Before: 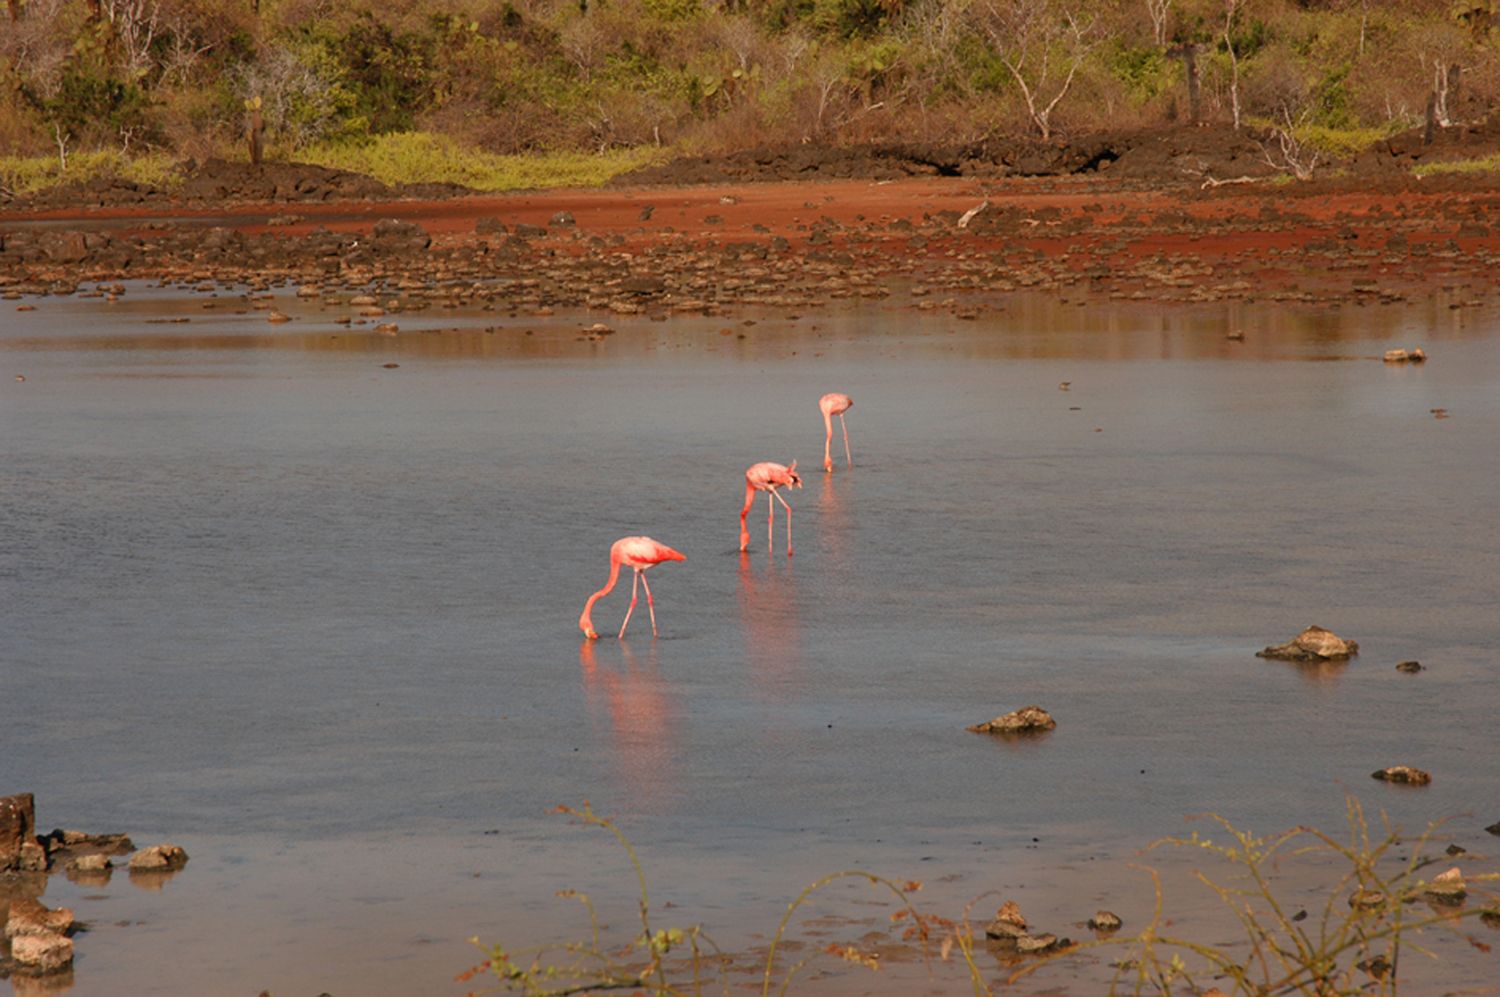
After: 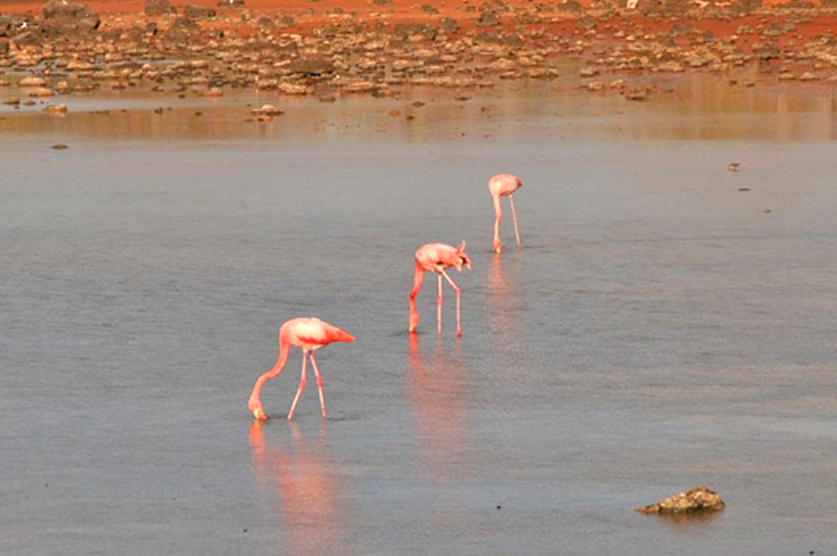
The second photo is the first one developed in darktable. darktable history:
crop and rotate: left 22.13%, top 22.054%, right 22.026%, bottom 22.102%
tone equalizer: -7 EV 0.15 EV, -6 EV 0.6 EV, -5 EV 1.15 EV, -4 EV 1.33 EV, -3 EV 1.15 EV, -2 EV 0.6 EV, -1 EV 0.15 EV, mask exposure compensation -0.5 EV
